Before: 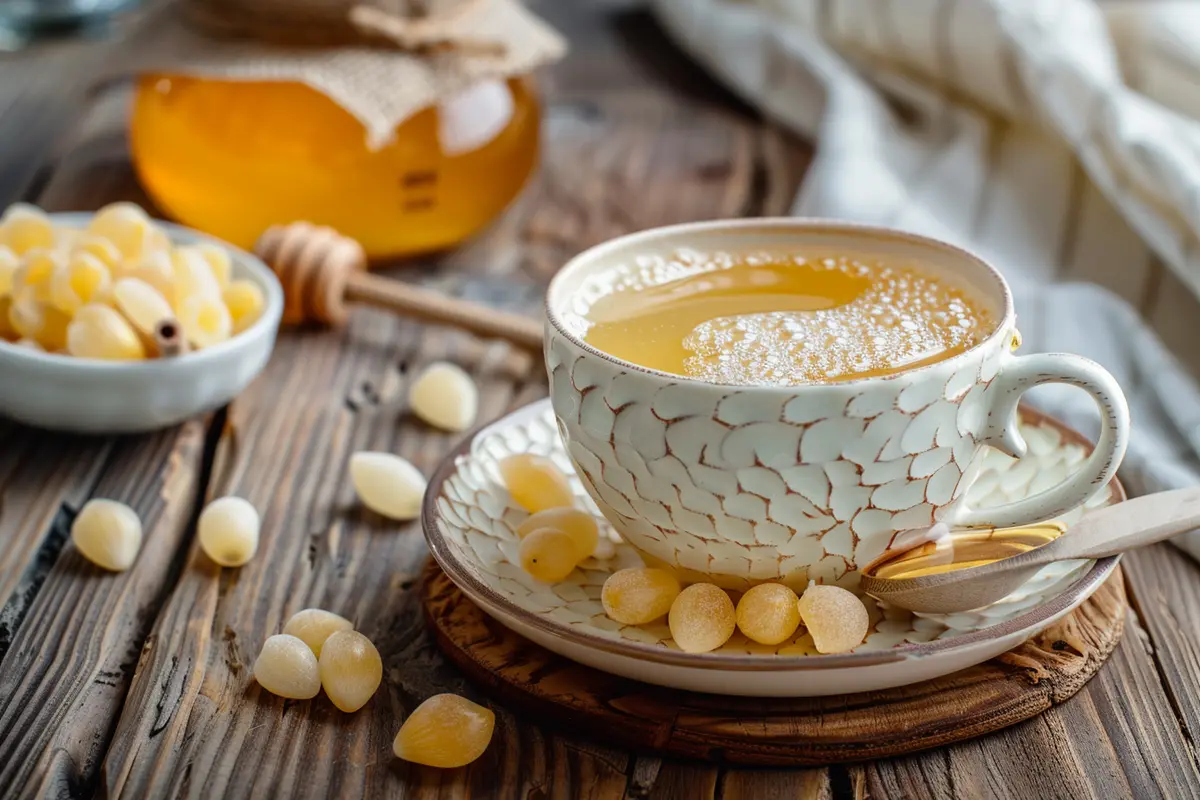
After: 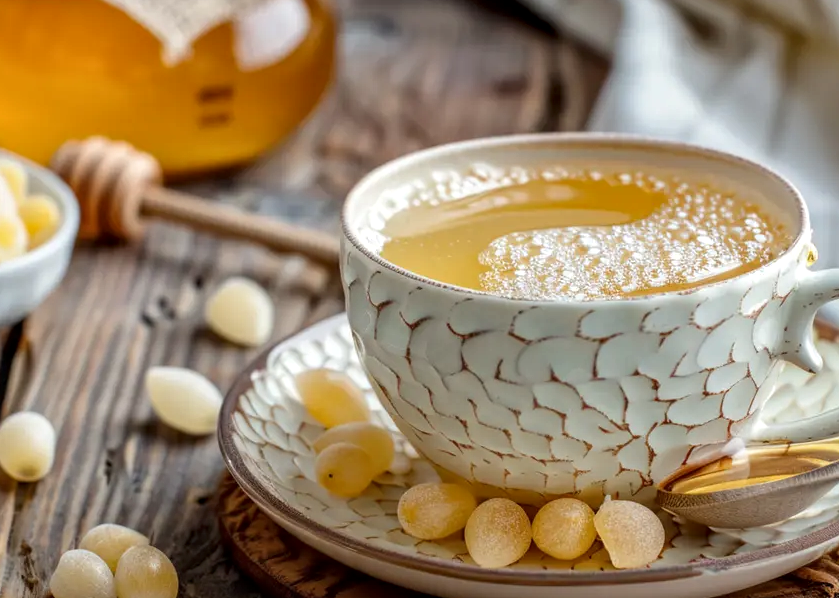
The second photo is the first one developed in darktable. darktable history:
crop and rotate: left 17.046%, top 10.659%, right 12.989%, bottom 14.553%
local contrast: on, module defaults
